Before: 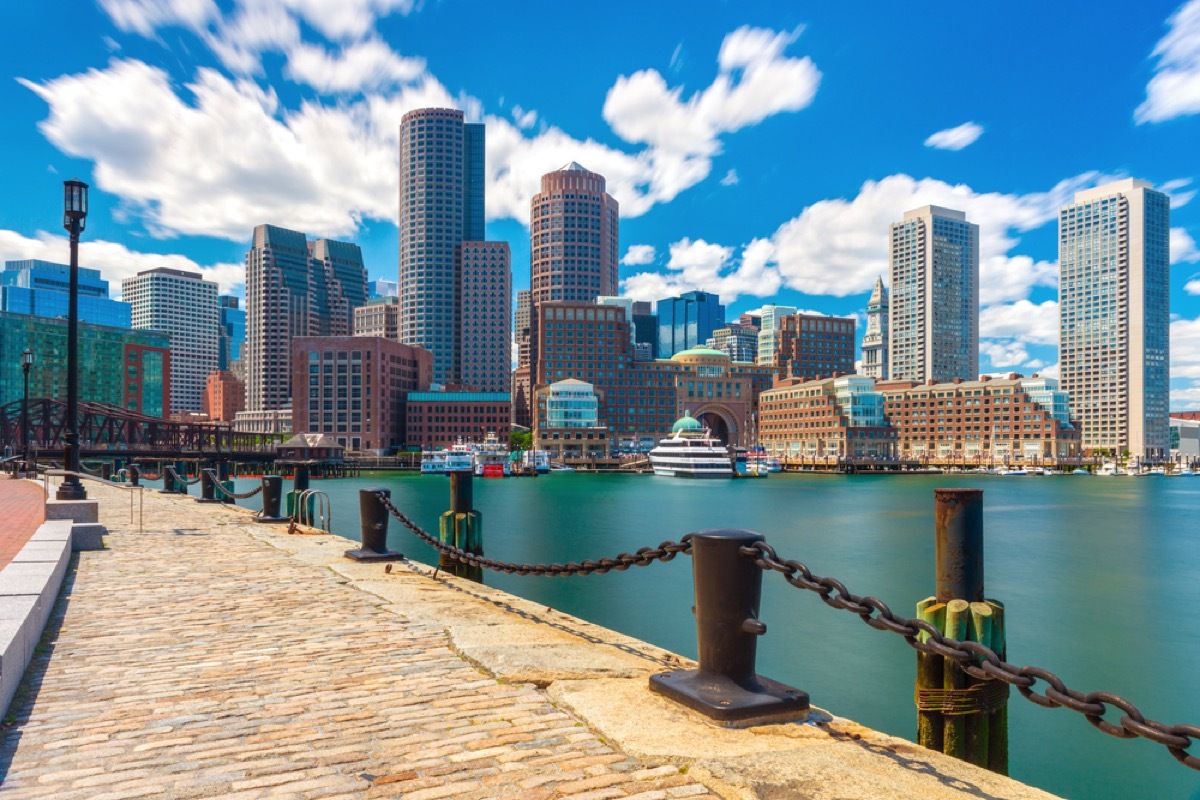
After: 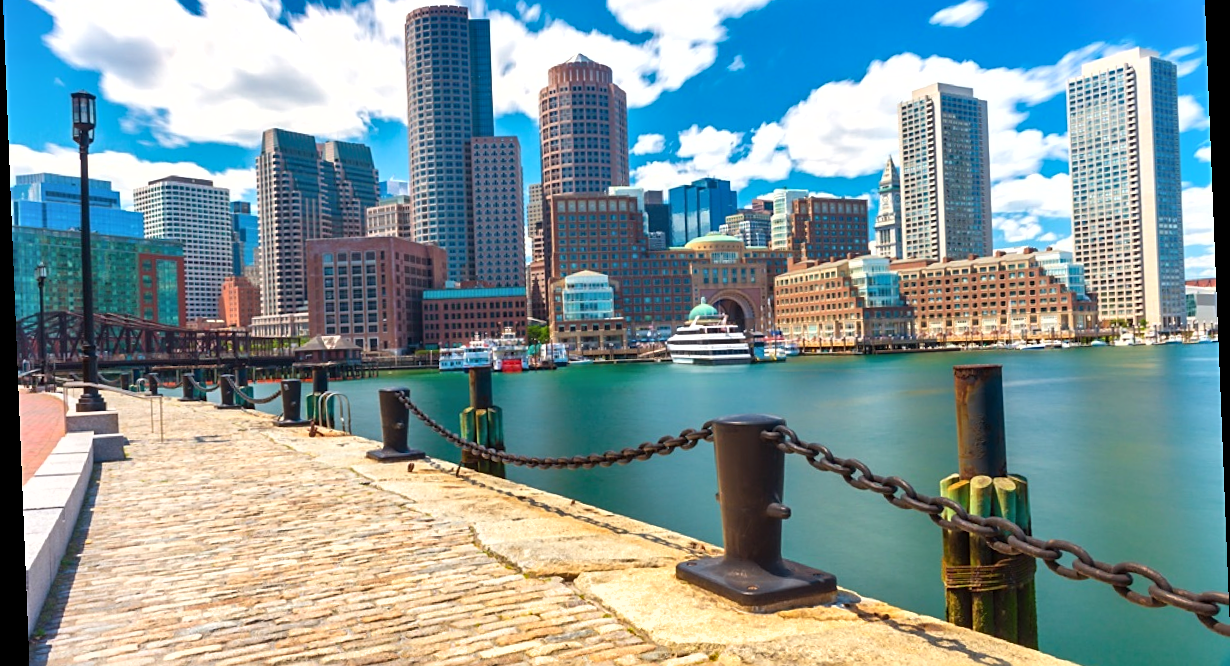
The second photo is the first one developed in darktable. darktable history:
rotate and perspective: rotation -2.29°, automatic cropping off
shadows and highlights: low approximation 0.01, soften with gaussian
sharpen: on, module defaults
exposure: exposure 0.367 EV, compensate highlight preservation false
contrast equalizer: y [[0.5 ×4, 0.467, 0.376], [0.5 ×6], [0.5 ×6], [0 ×6], [0 ×6]]
crop and rotate: top 15.774%, bottom 5.506%
